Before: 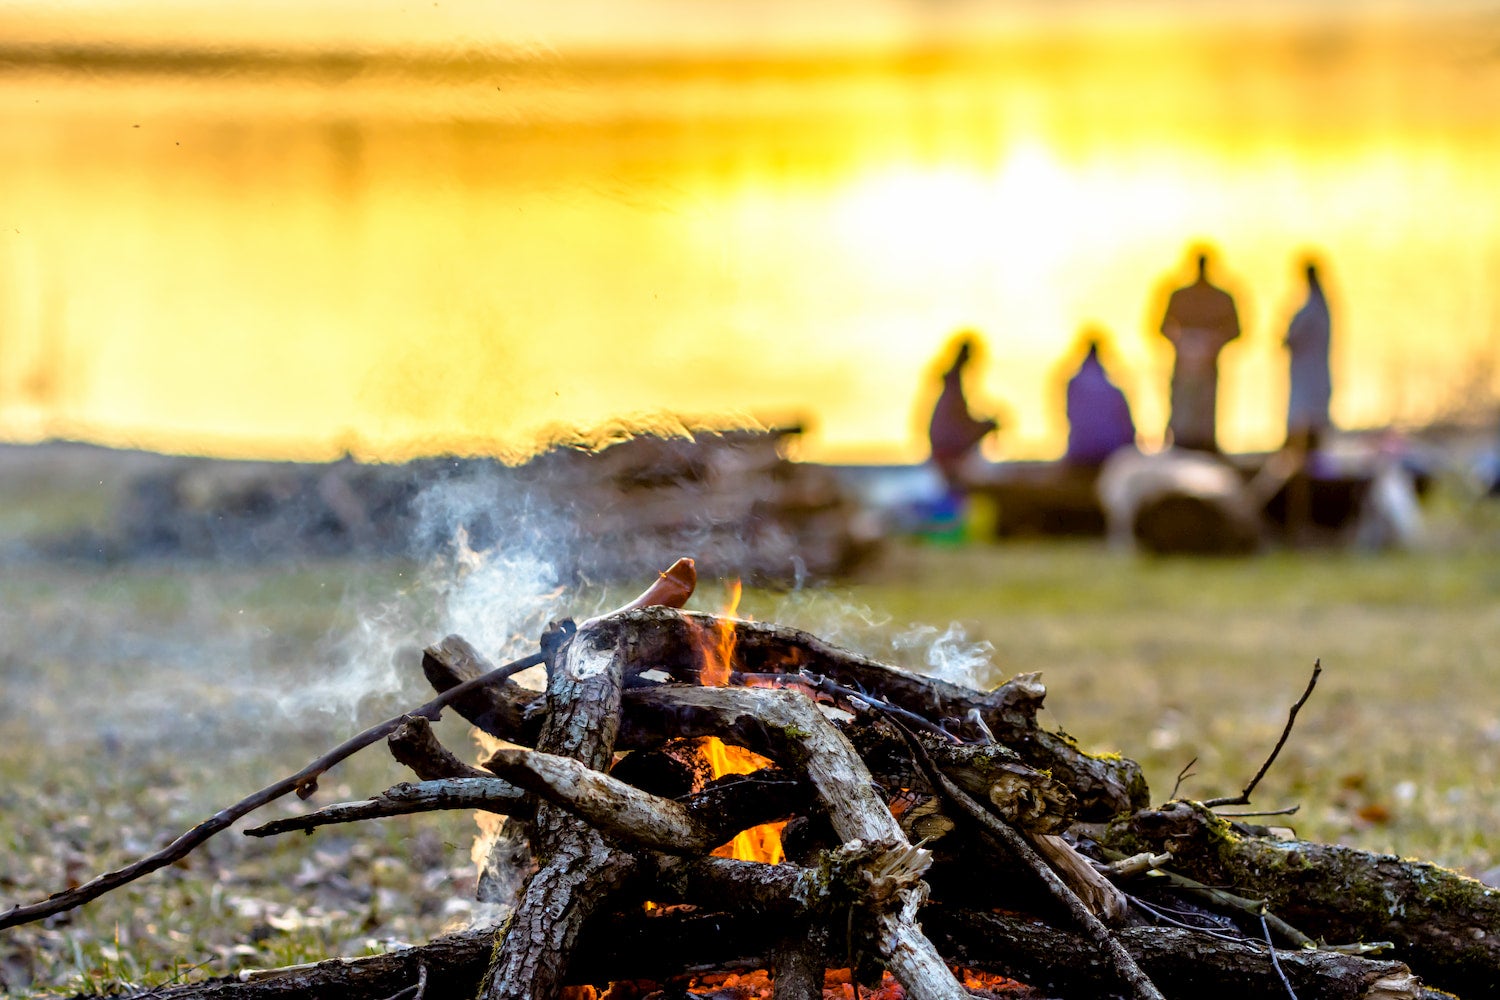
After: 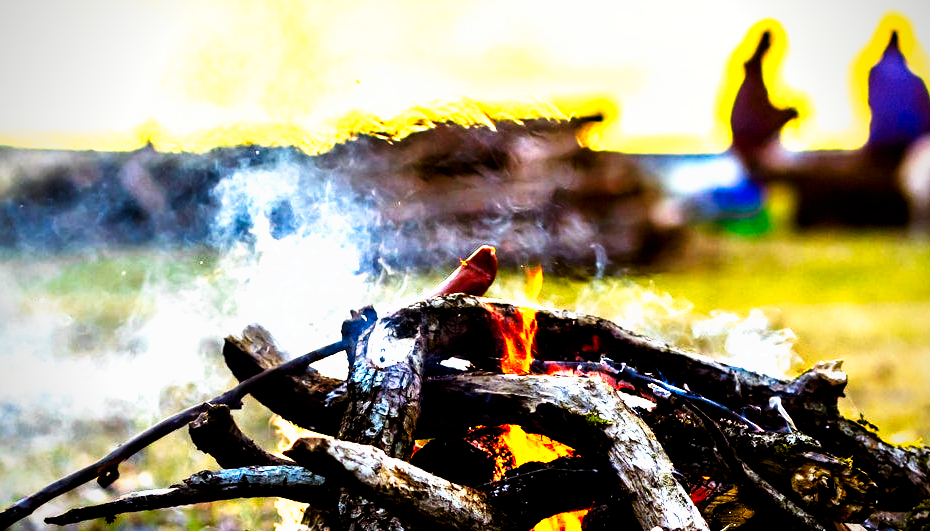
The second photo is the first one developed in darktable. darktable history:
tone curve: curves: ch0 [(0, 0) (0.003, 0) (0.011, 0) (0.025, 0) (0.044, 0.001) (0.069, 0.003) (0.1, 0.003) (0.136, 0.006) (0.177, 0.014) (0.224, 0.056) (0.277, 0.128) (0.335, 0.218) (0.399, 0.346) (0.468, 0.512) (0.543, 0.713) (0.623, 0.898) (0.709, 0.987) (0.801, 0.99) (0.898, 0.99) (1, 1)], preserve colors none
vignetting: saturation 0, unbound false
crop: left 13.312%, top 31.28%, right 24.627%, bottom 15.582%
